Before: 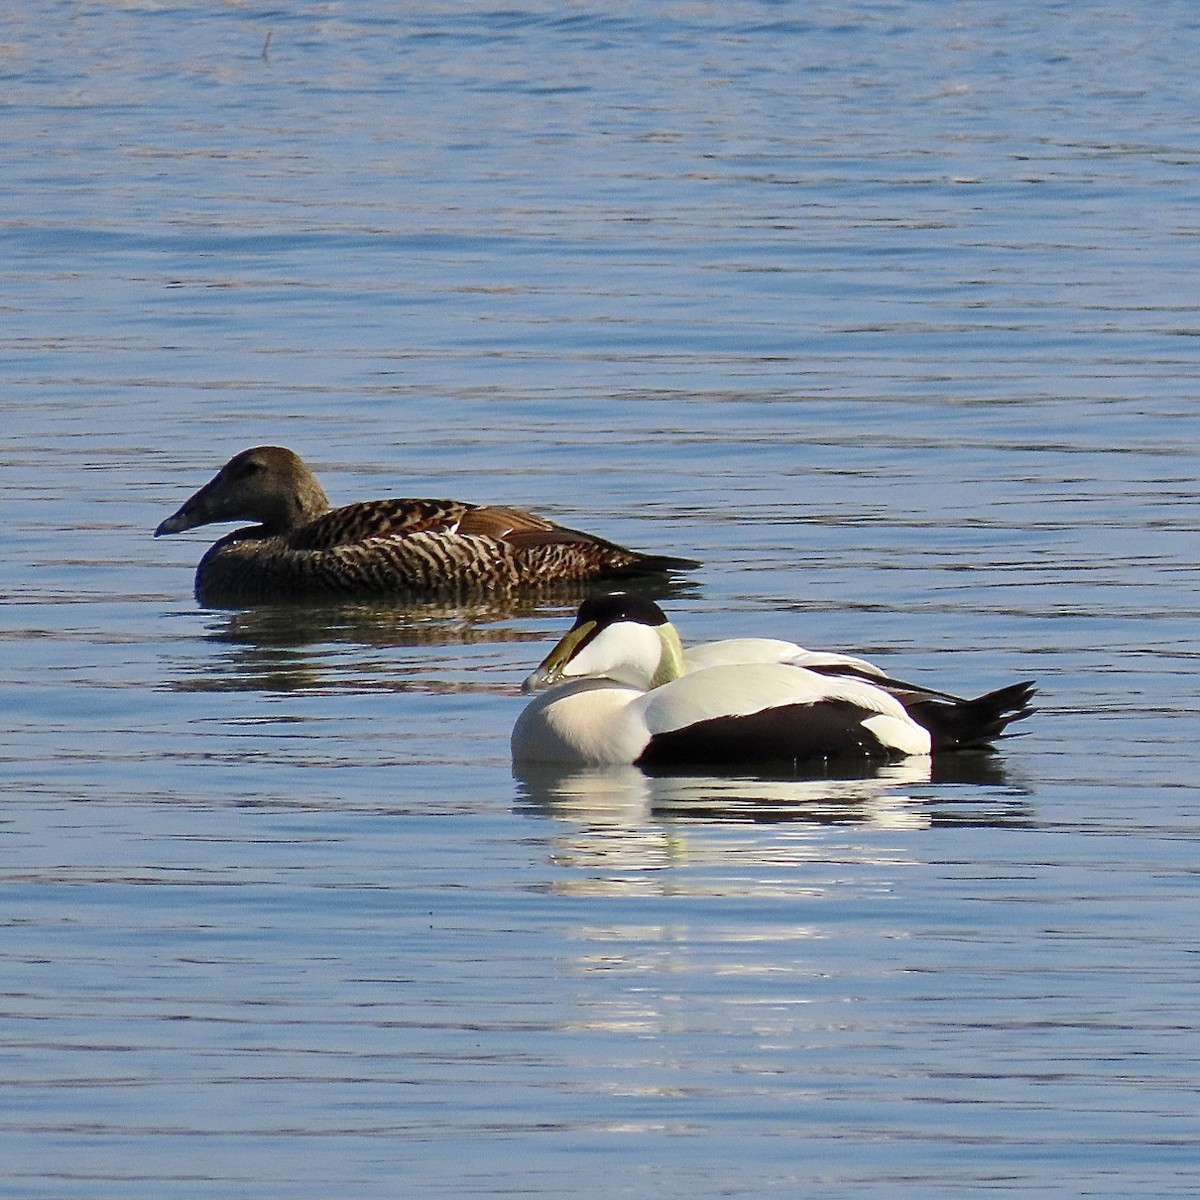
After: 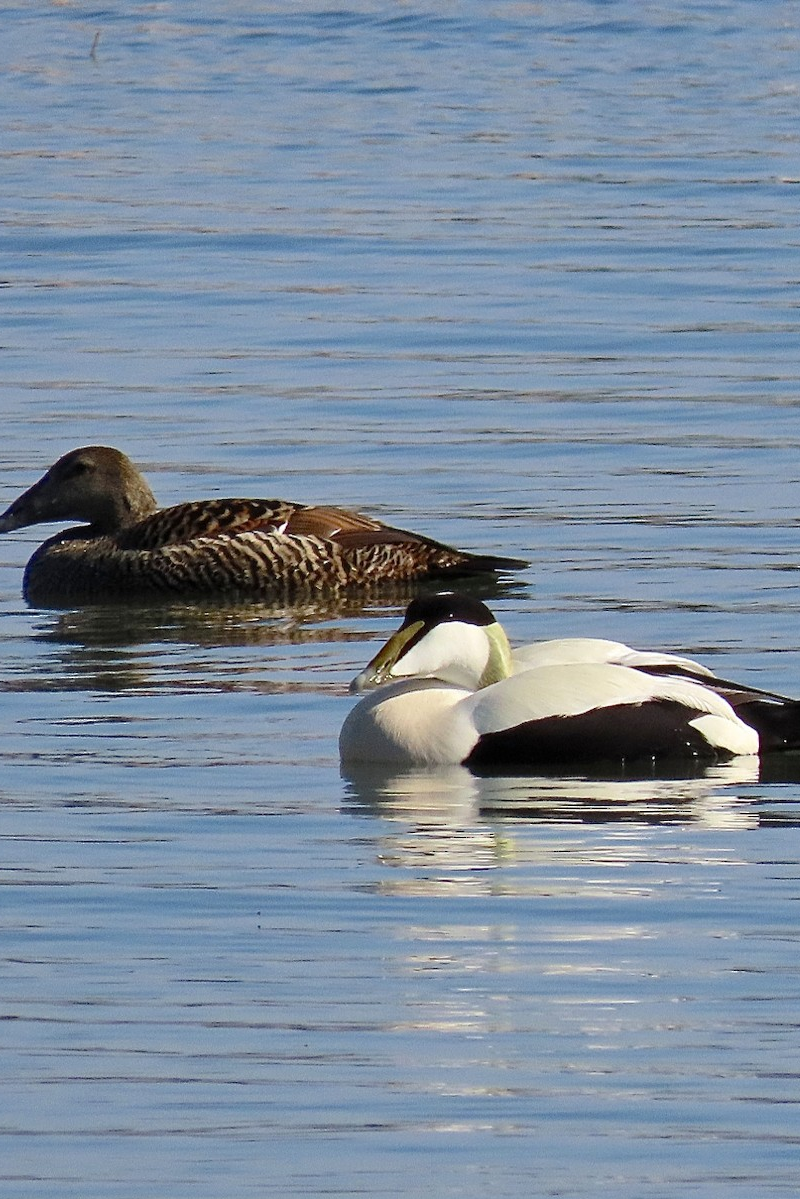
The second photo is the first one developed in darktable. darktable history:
crop and rotate: left 14.34%, right 18.957%
